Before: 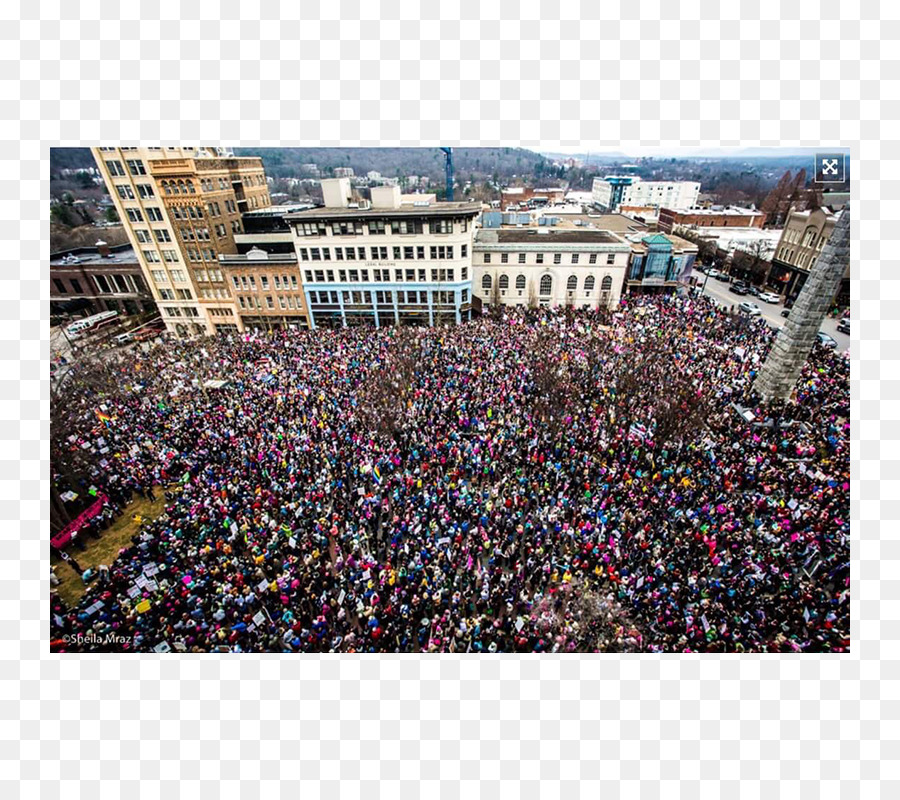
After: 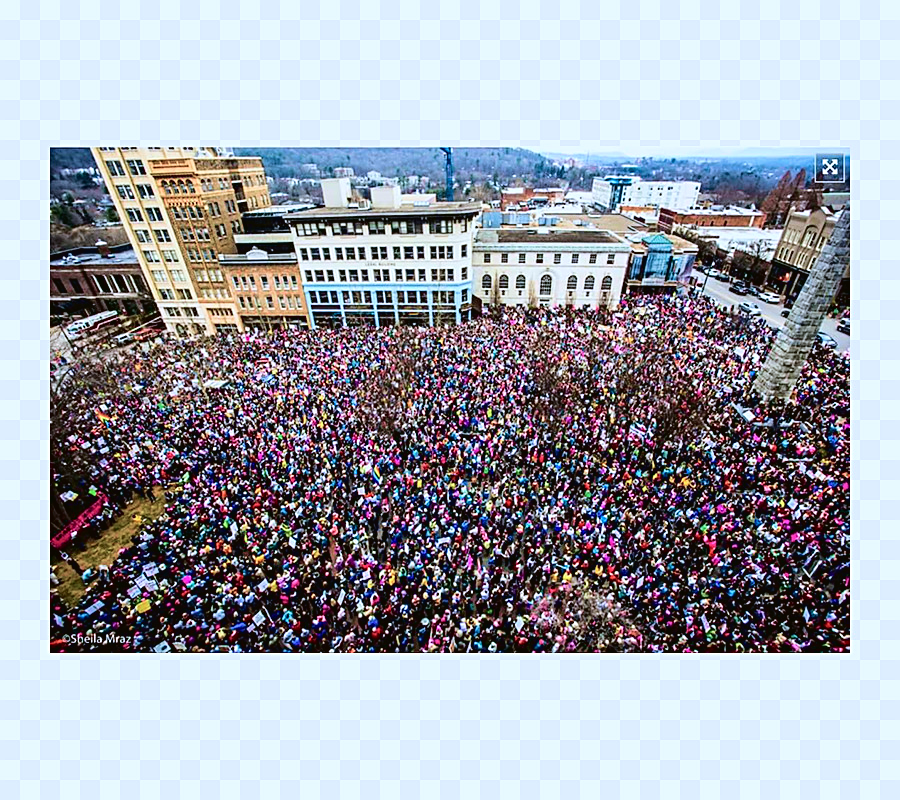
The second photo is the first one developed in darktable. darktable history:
color calibration: x 0.369, y 0.382, temperature 4319.12 K
tone curve: curves: ch0 [(0, 0.021) (0.049, 0.044) (0.152, 0.14) (0.328, 0.377) (0.473, 0.543) (0.641, 0.705) (0.868, 0.887) (1, 0.969)]; ch1 [(0, 0) (0.302, 0.331) (0.427, 0.433) (0.472, 0.47) (0.502, 0.503) (0.522, 0.526) (0.564, 0.591) (0.602, 0.632) (0.677, 0.701) (0.859, 0.885) (1, 1)]; ch2 [(0, 0) (0.33, 0.301) (0.447, 0.44) (0.487, 0.496) (0.502, 0.516) (0.535, 0.554) (0.565, 0.598) (0.618, 0.629) (1, 1)], color space Lab, independent channels, preserve colors none
sharpen: on, module defaults
velvia: on, module defaults
